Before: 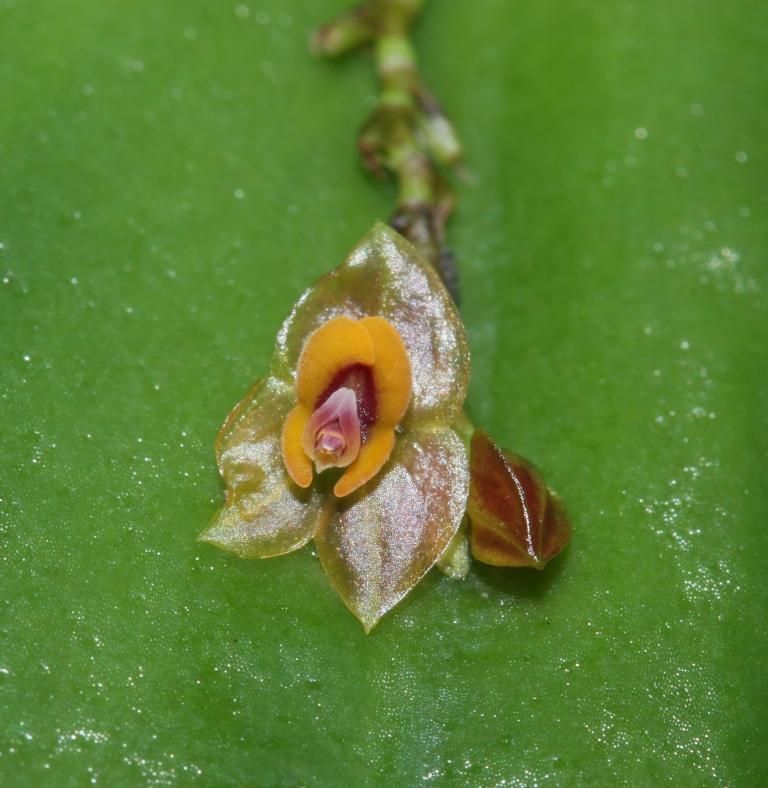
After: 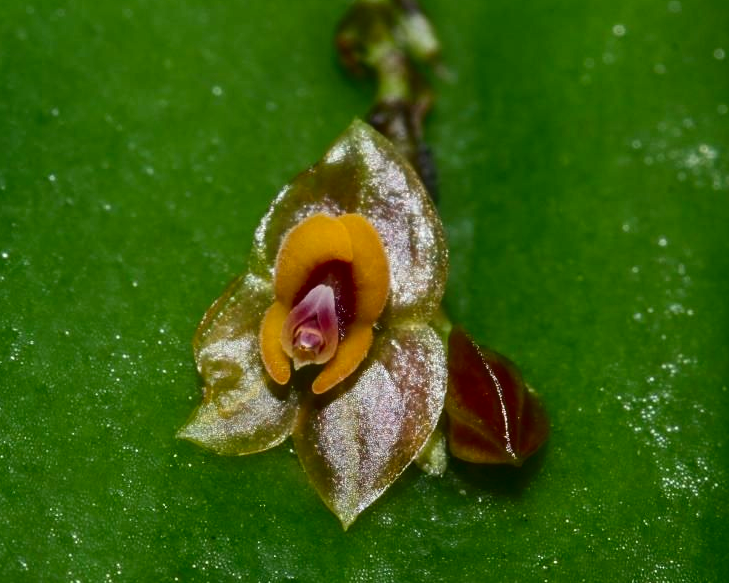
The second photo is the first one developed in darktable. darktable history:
contrast brightness saturation: contrast 0.19, brightness -0.24, saturation 0.11
crop and rotate: left 2.991%, top 13.302%, right 1.981%, bottom 12.636%
